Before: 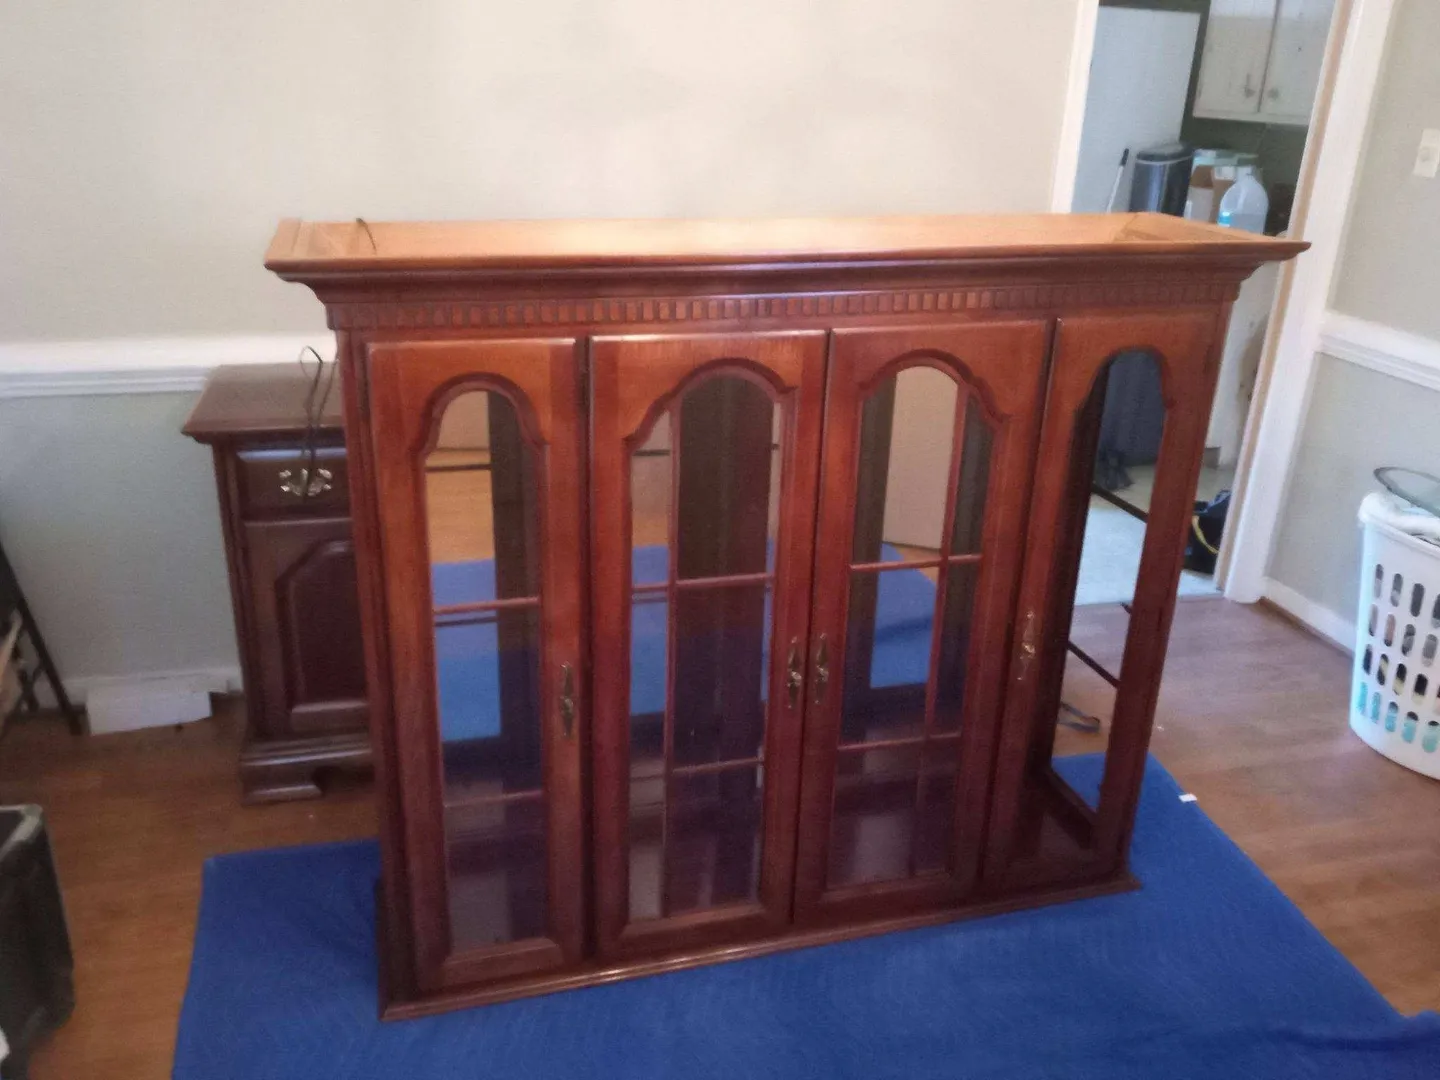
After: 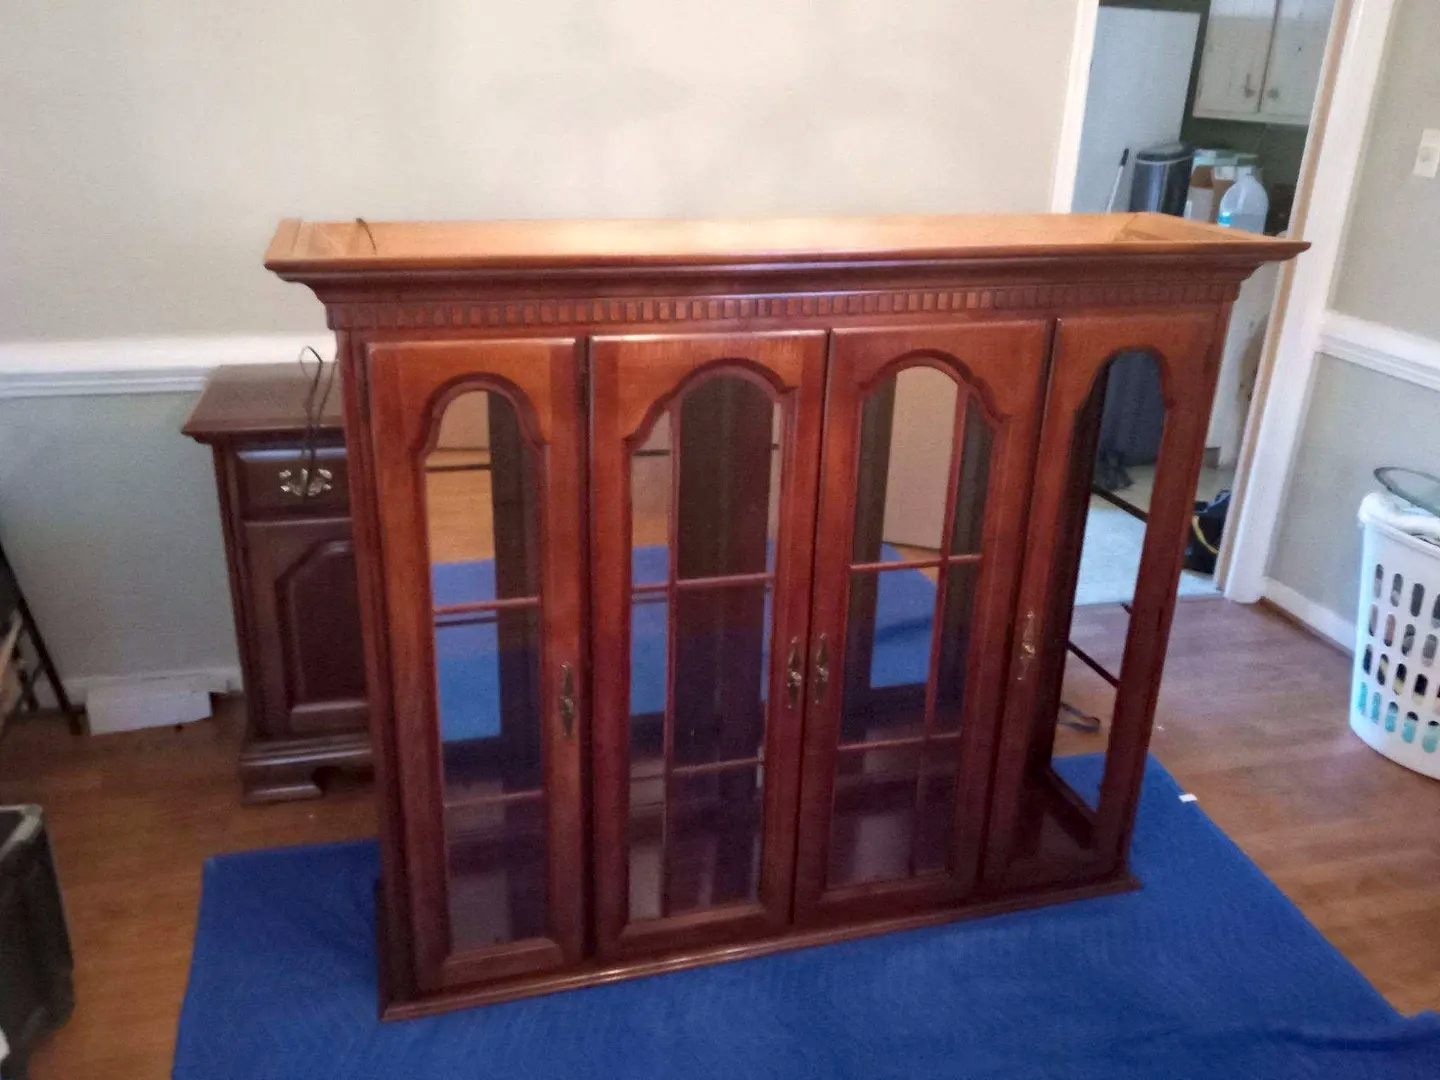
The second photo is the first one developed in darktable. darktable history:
haze removal: compatibility mode true, adaptive false
local contrast: highlights 100%, shadows 100%, detail 120%, midtone range 0.2
